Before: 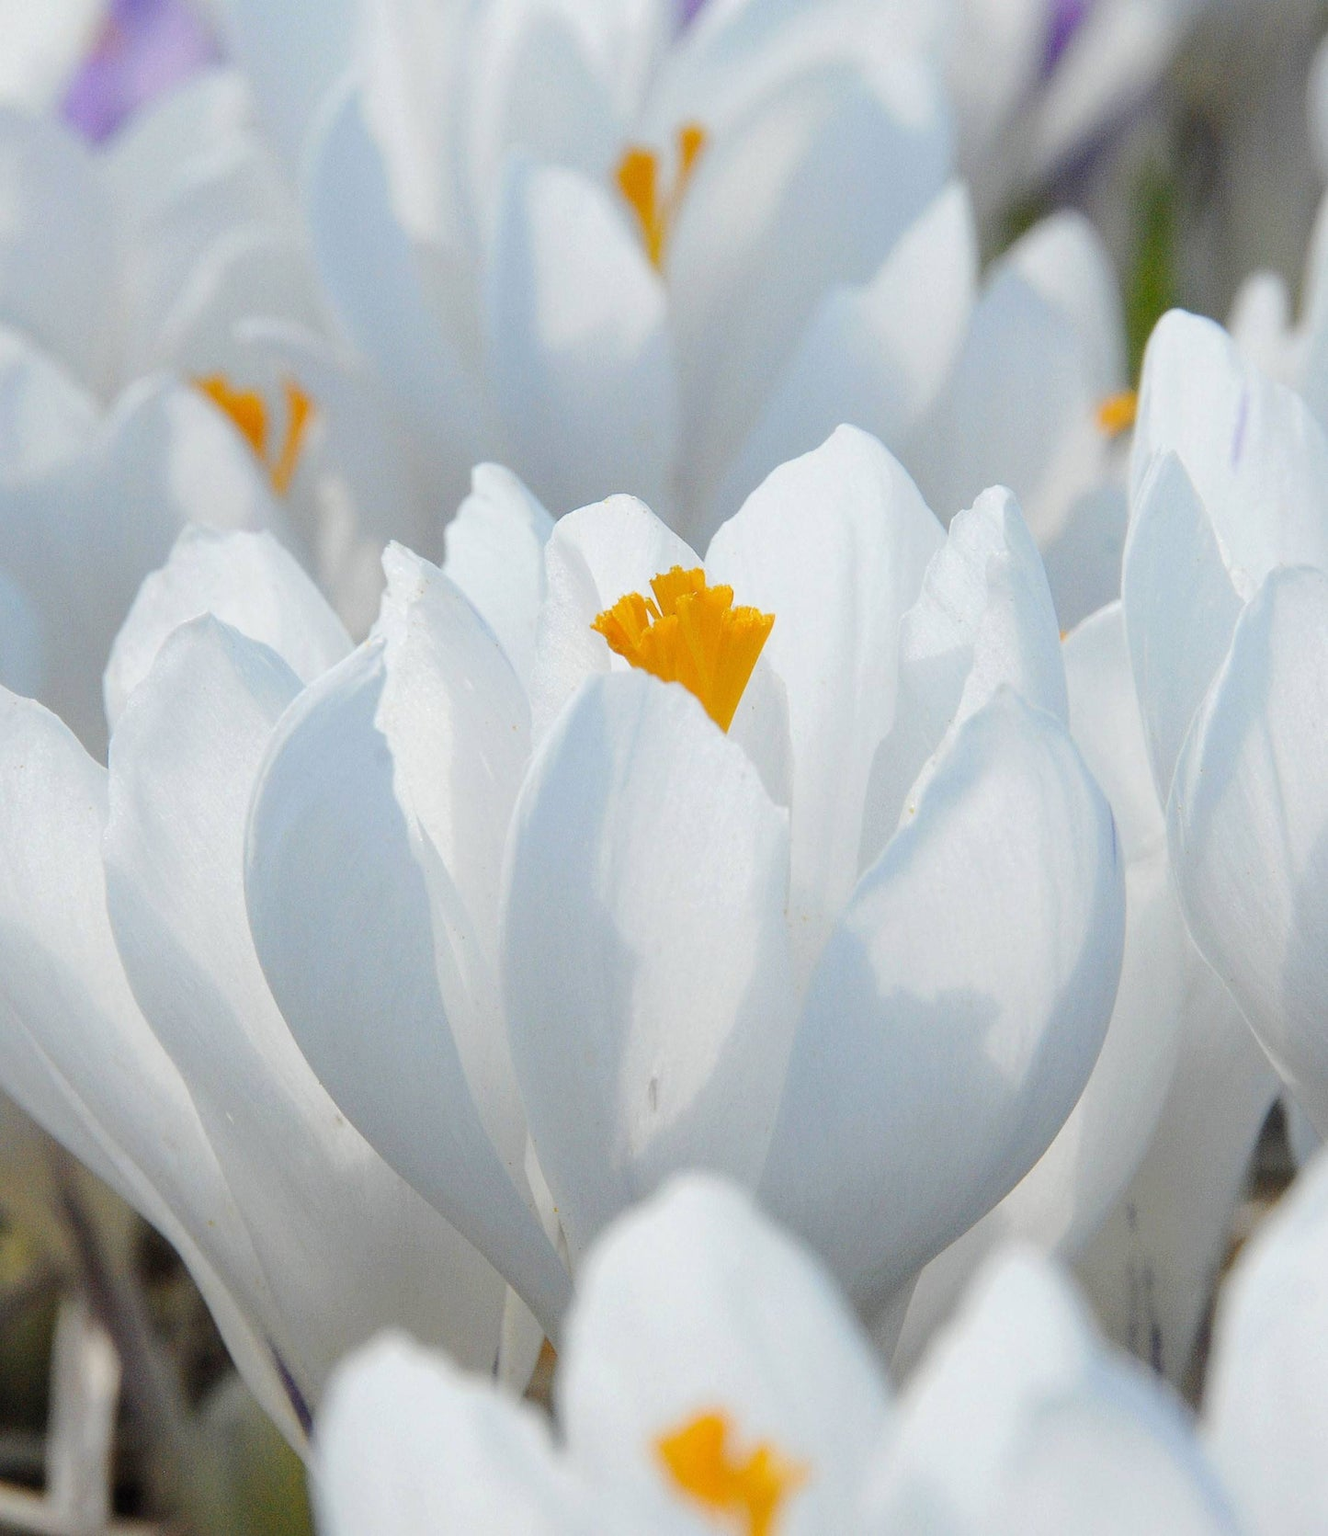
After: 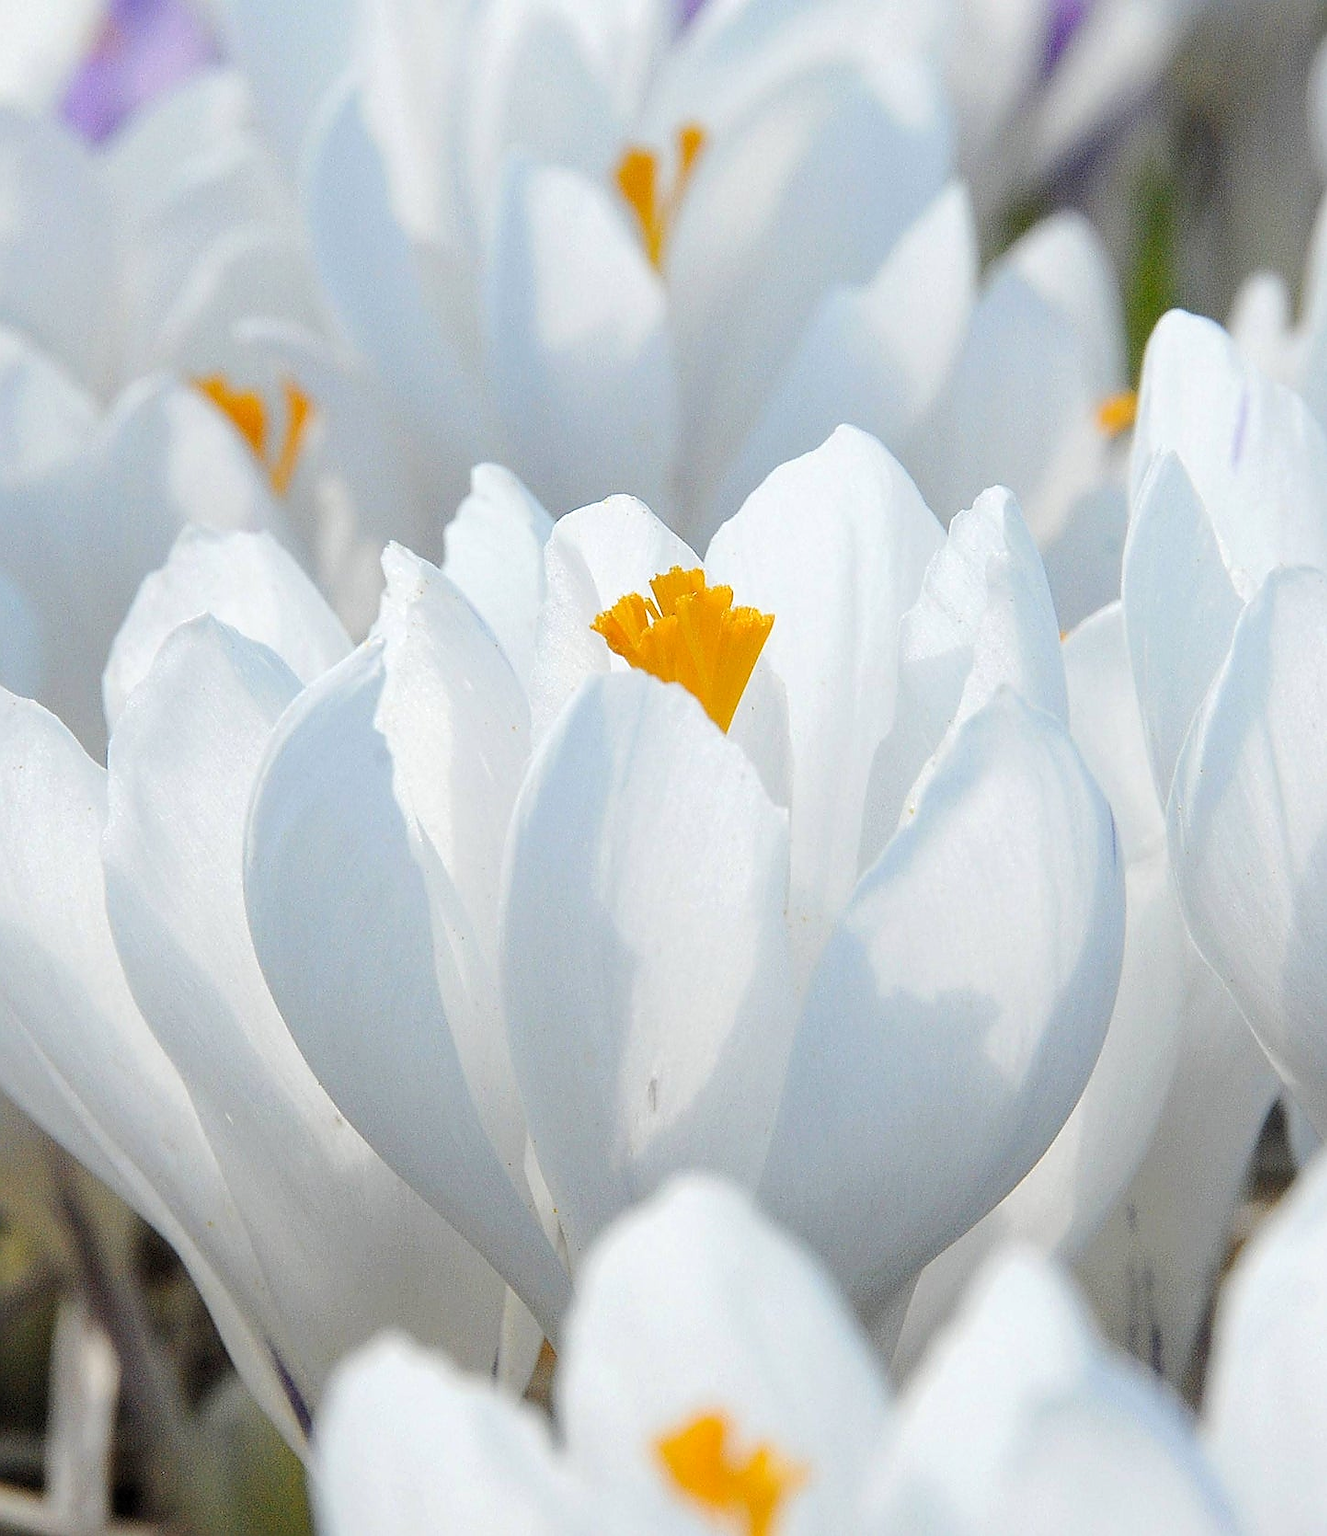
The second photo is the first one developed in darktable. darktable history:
levels: levels [0.016, 0.484, 0.953]
crop and rotate: left 0.126%
tone equalizer: on, module defaults
sharpen: radius 1.4, amount 1.25, threshold 0.7
